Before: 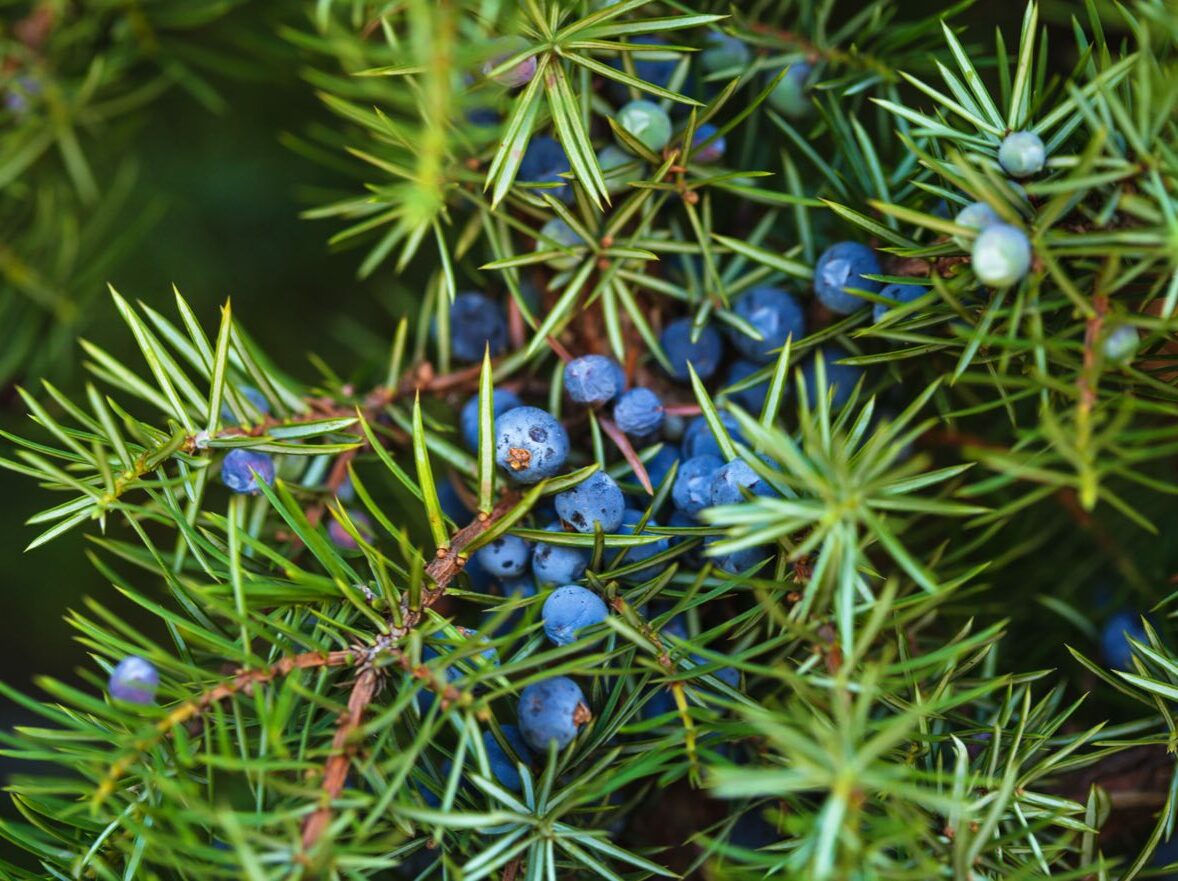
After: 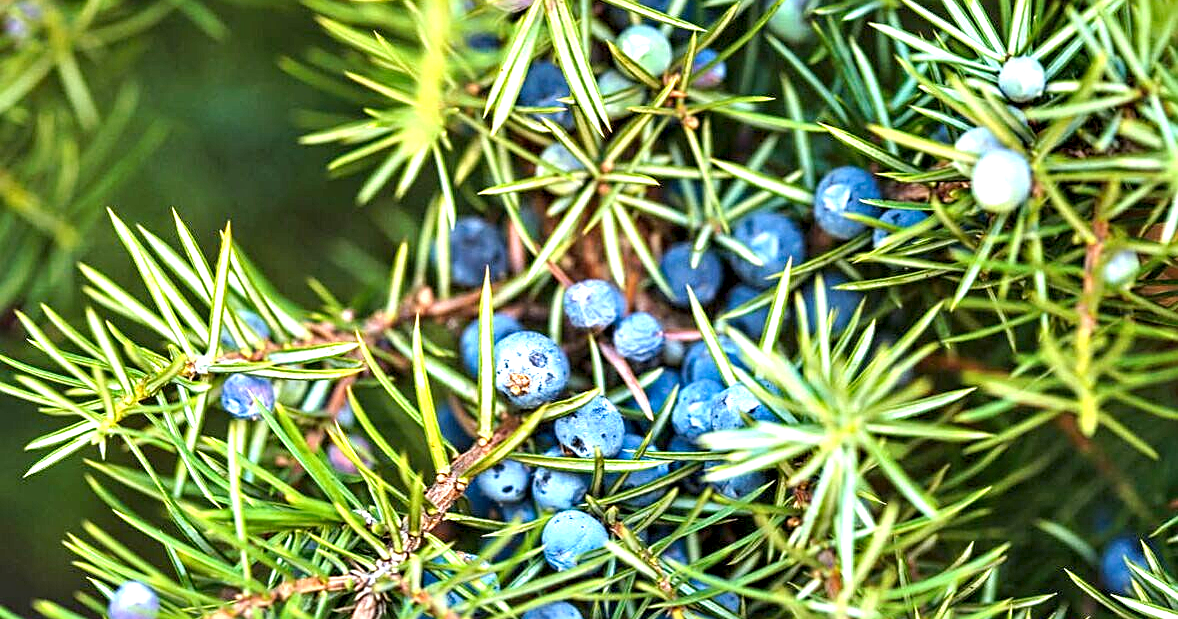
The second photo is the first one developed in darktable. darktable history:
sharpen: on, module defaults
exposure: black level correction 0, exposure 1 EV, compensate highlight preservation false
contrast equalizer: y [[0.51, 0.537, 0.559, 0.574, 0.599, 0.618], [0.5 ×6], [0.5 ×6], [0 ×6], [0 ×6]]
crop and rotate: top 8.626%, bottom 21.067%
tone curve: curves: ch0 [(0, 0) (0.003, 0.003) (0.011, 0.011) (0.025, 0.024) (0.044, 0.043) (0.069, 0.068) (0.1, 0.097) (0.136, 0.133) (0.177, 0.173) (0.224, 0.219) (0.277, 0.27) (0.335, 0.327) (0.399, 0.39) (0.468, 0.457) (0.543, 0.545) (0.623, 0.625) (0.709, 0.71) (0.801, 0.801) (0.898, 0.898) (1, 1)], preserve colors none
